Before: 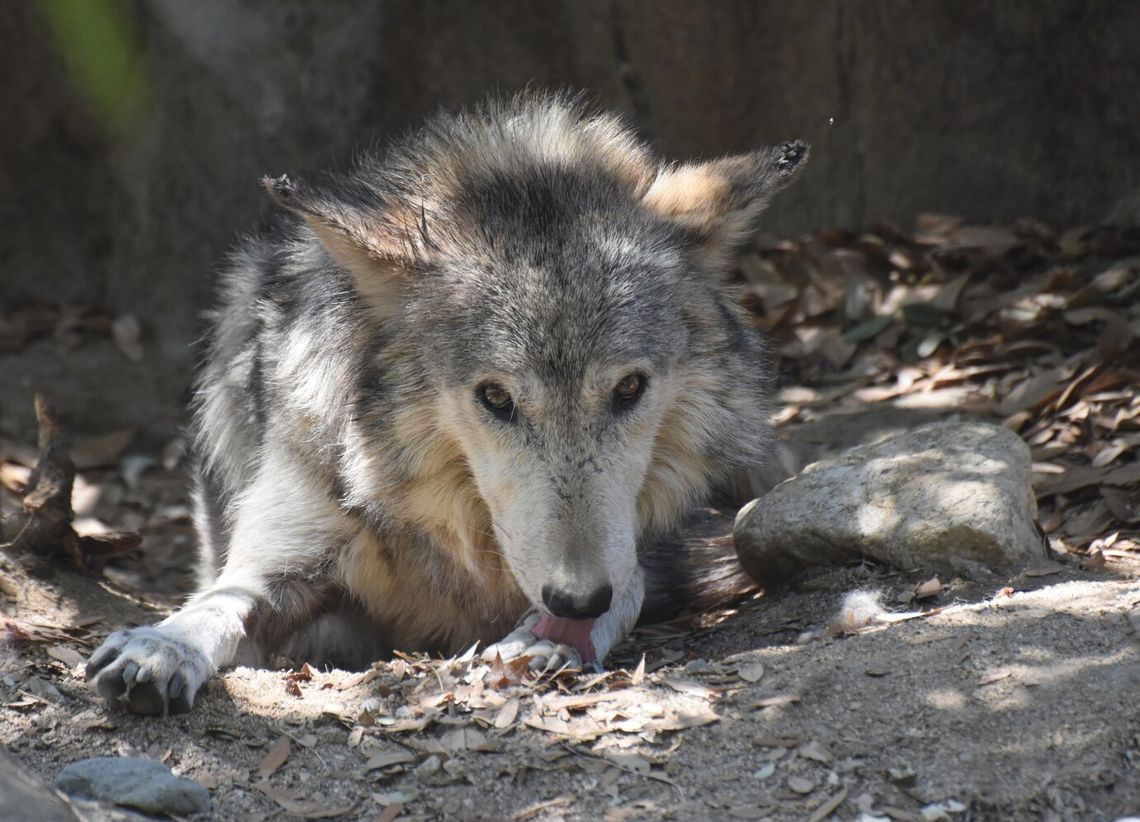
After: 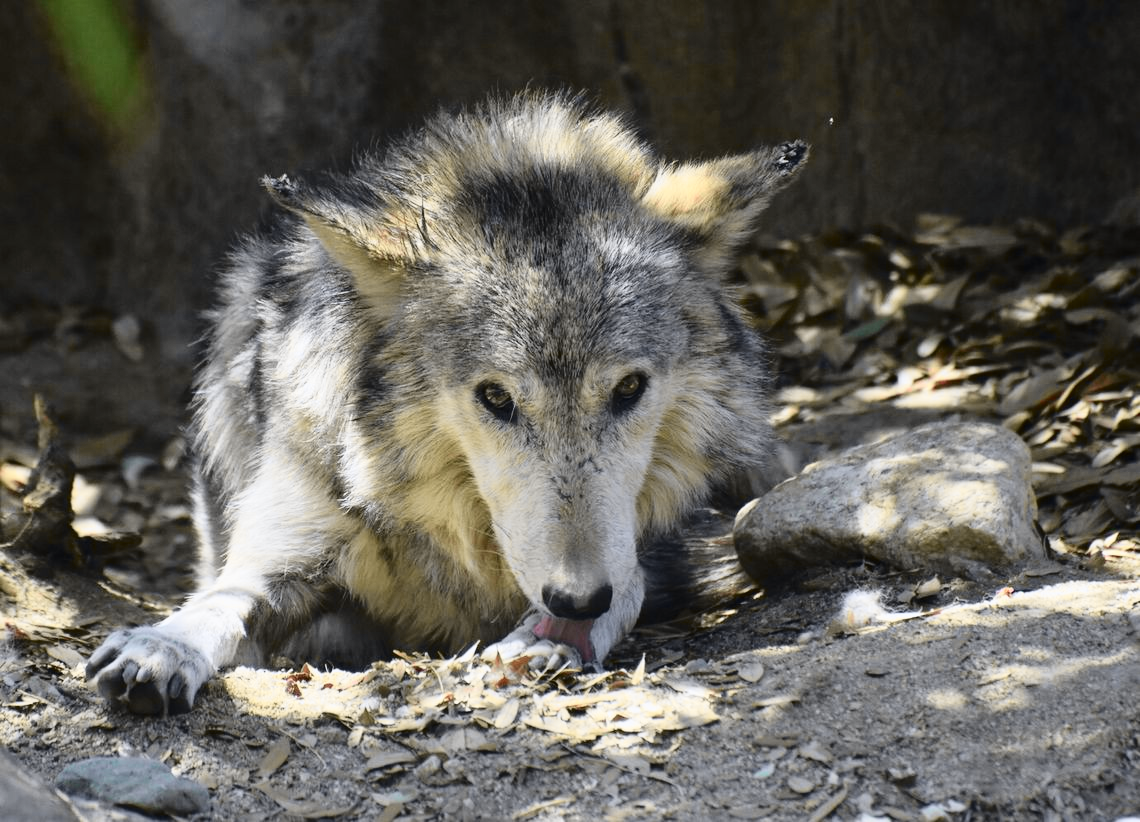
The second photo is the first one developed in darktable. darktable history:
tone curve: curves: ch0 [(0, 0.011) (0.053, 0.026) (0.174, 0.115) (0.398, 0.444) (0.673, 0.775) (0.829, 0.906) (0.991, 0.981)]; ch1 [(0, 0) (0.276, 0.206) (0.409, 0.383) (0.473, 0.458) (0.492, 0.499) (0.521, 0.502) (0.546, 0.543) (0.585, 0.617) (0.659, 0.686) (0.78, 0.8) (1, 1)]; ch2 [(0, 0) (0.438, 0.449) (0.473, 0.469) (0.503, 0.5) (0.523, 0.538) (0.562, 0.598) (0.612, 0.635) (0.695, 0.713) (1, 1)], color space Lab, independent channels, preserve colors none
